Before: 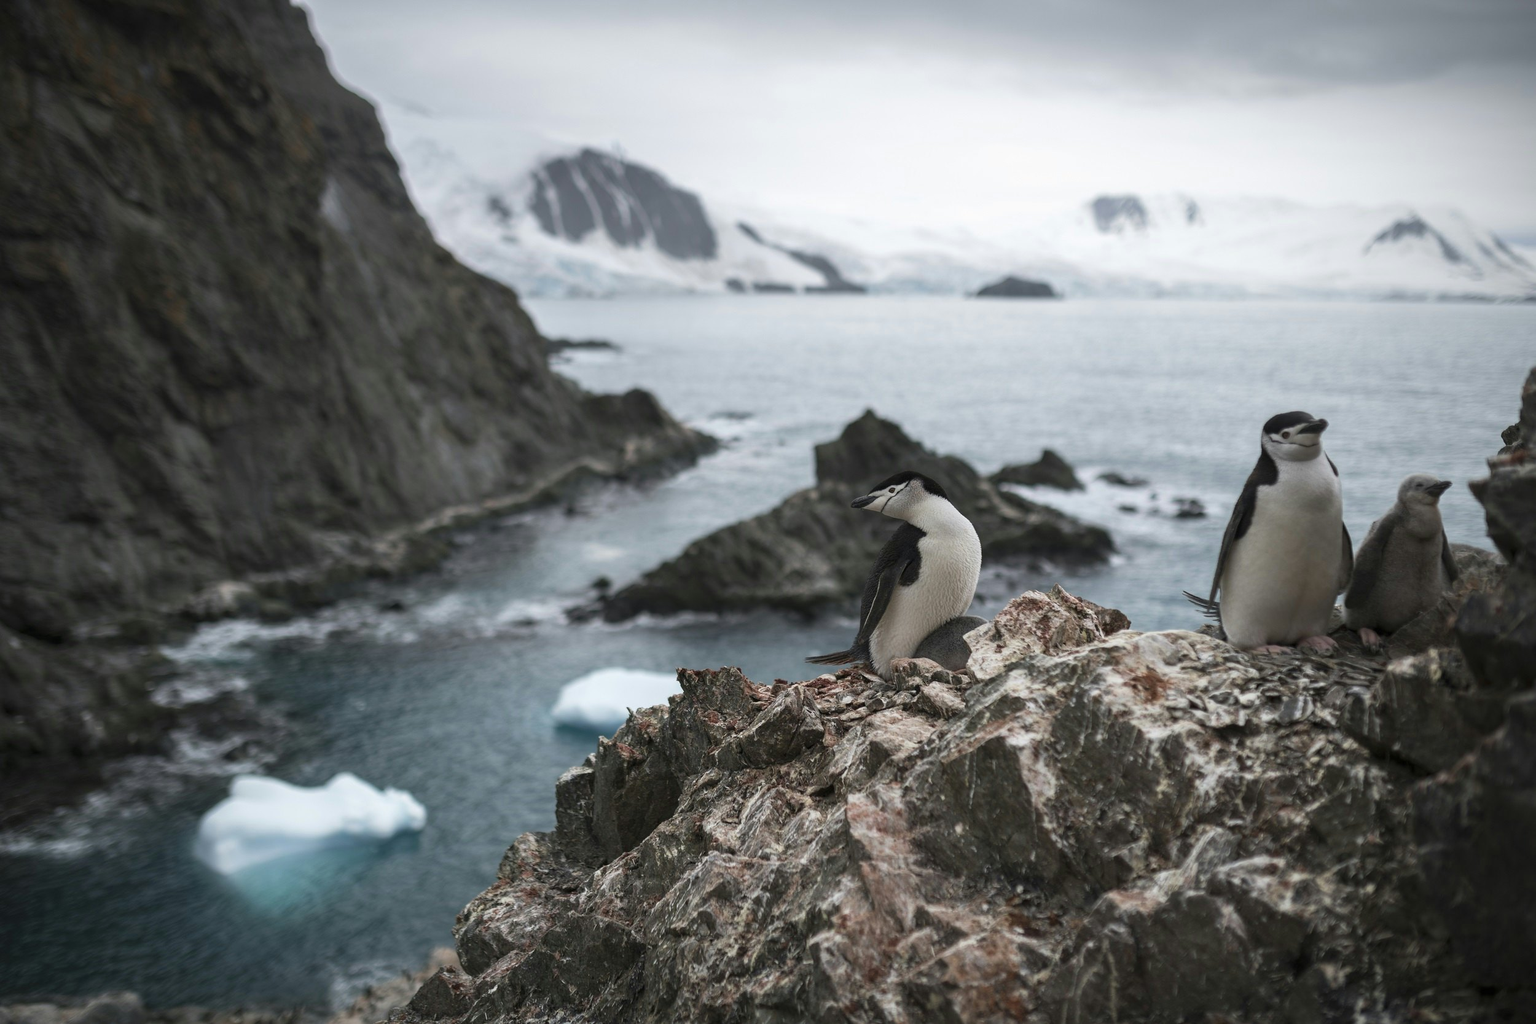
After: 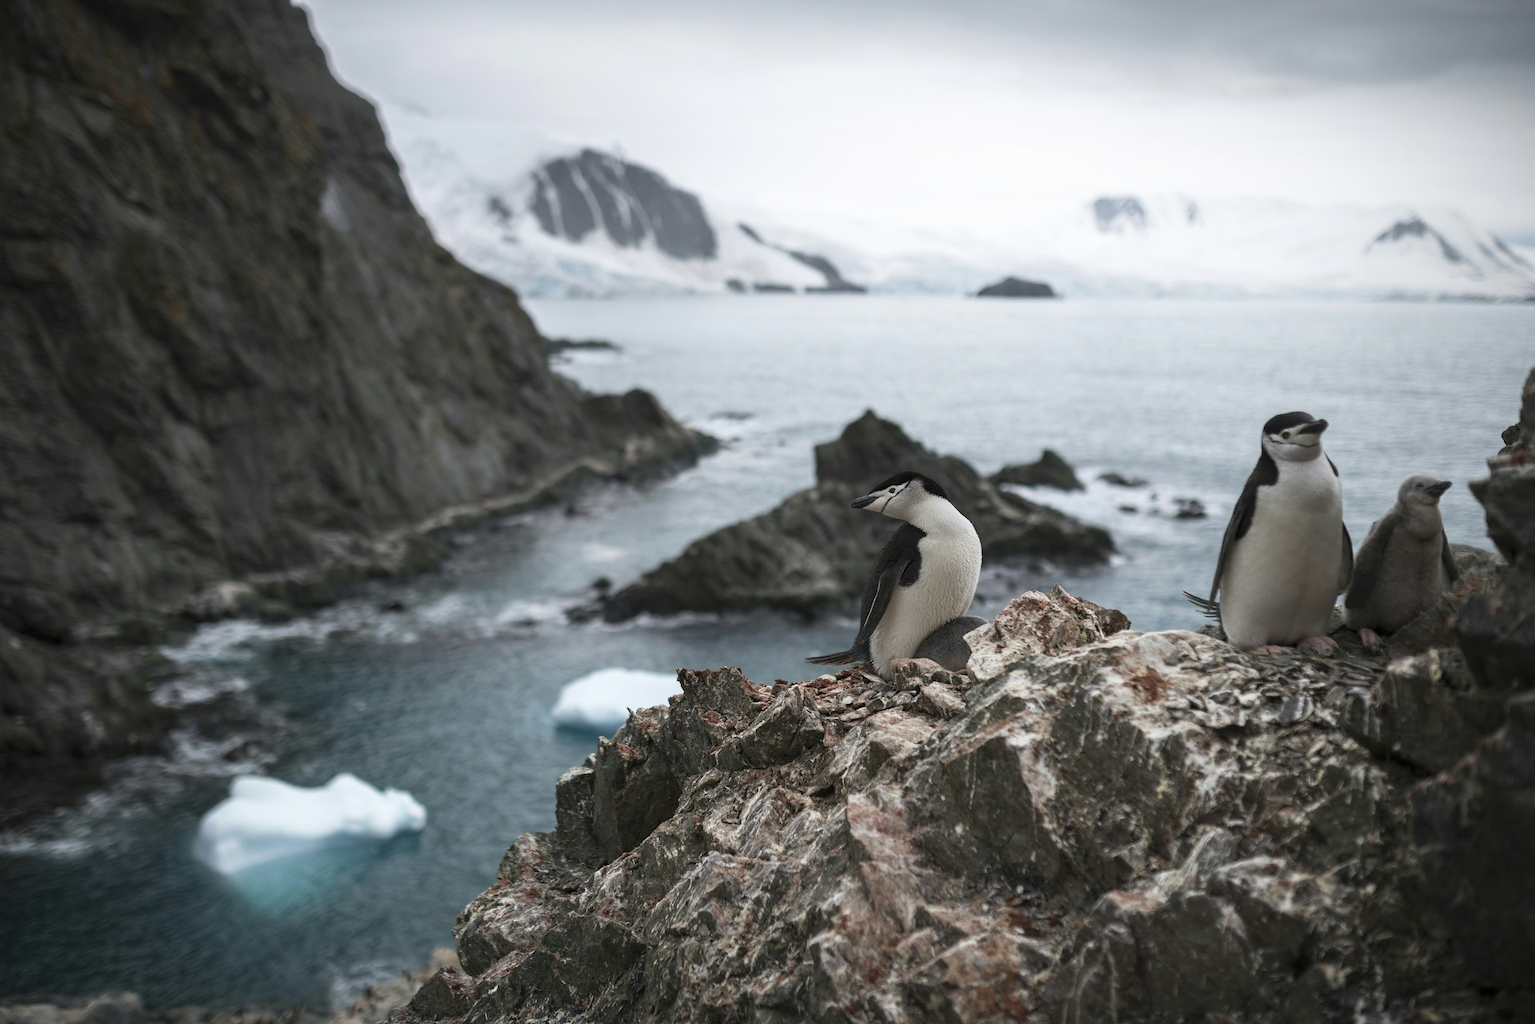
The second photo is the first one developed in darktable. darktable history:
shadows and highlights: shadows -1.45, highlights 38.01
